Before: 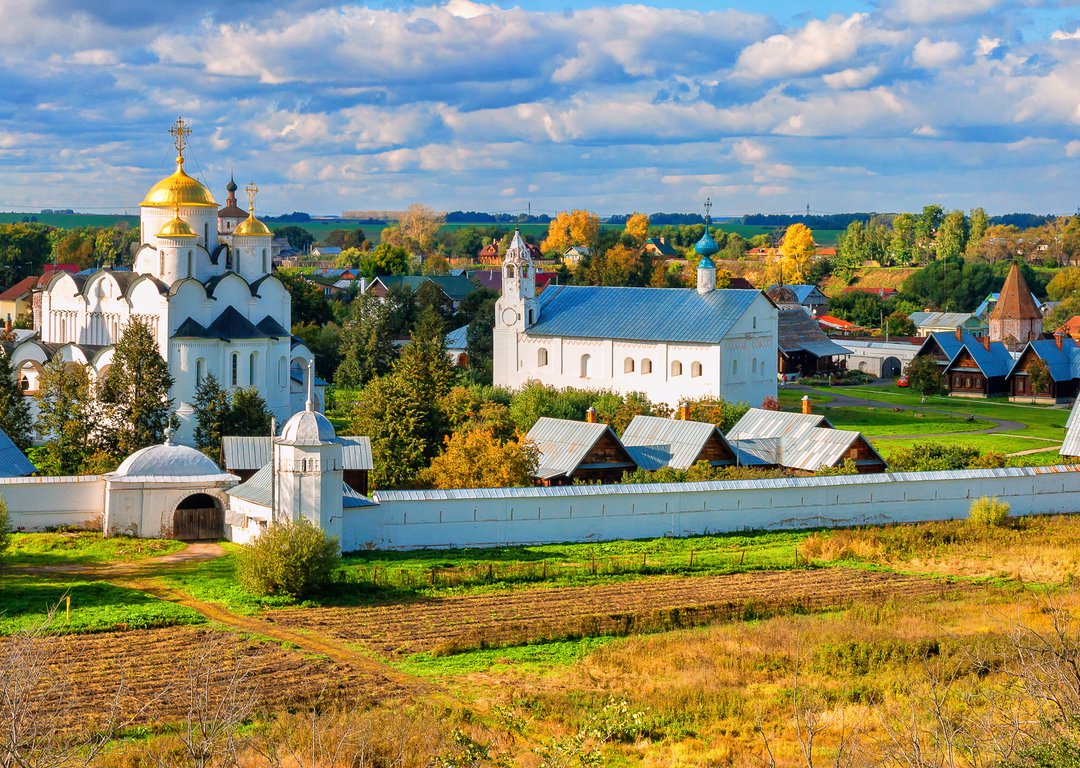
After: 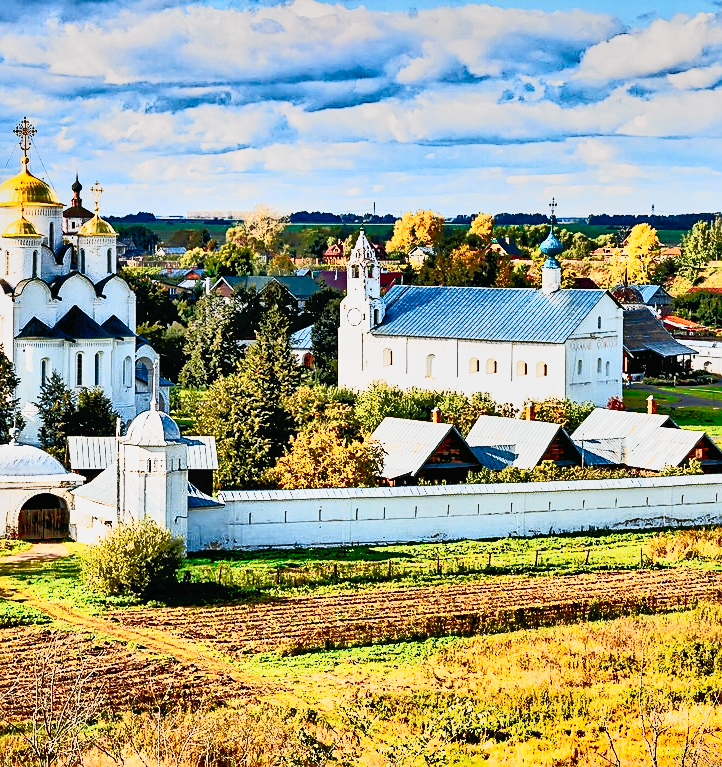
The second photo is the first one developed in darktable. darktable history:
shadows and highlights: radius 106.79, shadows 40.71, highlights -71.67, low approximation 0.01, soften with gaussian
filmic rgb: black relative exposure -6.12 EV, white relative exposure 6.94 EV, hardness 2.26, preserve chrominance no, color science v3 (2019), use custom middle-gray values true
sharpen: on, module defaults
crop and rotate: left 14.425%, right 18.683%
tone equalizer: -7 EV -0.596 EV, -6 EV 0.967 EV, -5 EV -0.429 EV, -4 EV 0.403 EV, -3 EV 0.407 EV, -2 EV 0.144 EV, -1 EV -0.152 EV, +0 EV -0.397 EV, smoothing 1
contrast brightness saturation: contrast 0.611, brightness 0.359, saturation 0.144
tone curve: curves: ch0 [(0, 0.009) (0.105, 0.08) (0.195, 0.18) (0.283, 0.316) (0.384, 0.434) (0.485, 0.531) (0.638, 0.69) (0.81, 0.872) (1, 0.977)]; ch1 [(0, 0) (0.161, 0.092) (0.35, 0.33) (0.379, 0.401) (0.456, 0.469) (0.502, 0.5) (0.525, 0.514) (0.586, 0.617) (0.635, 0.655) (1, 1)]; ch2 [(0, 0) (0.371, 0.362) (0.437, 0.437) (0.48, 0.49) (0.53, 0.515) (0.56, 0.571) (0.622, 0.606) (1, 1)], color space Lab, independent channels, preserve colors none
